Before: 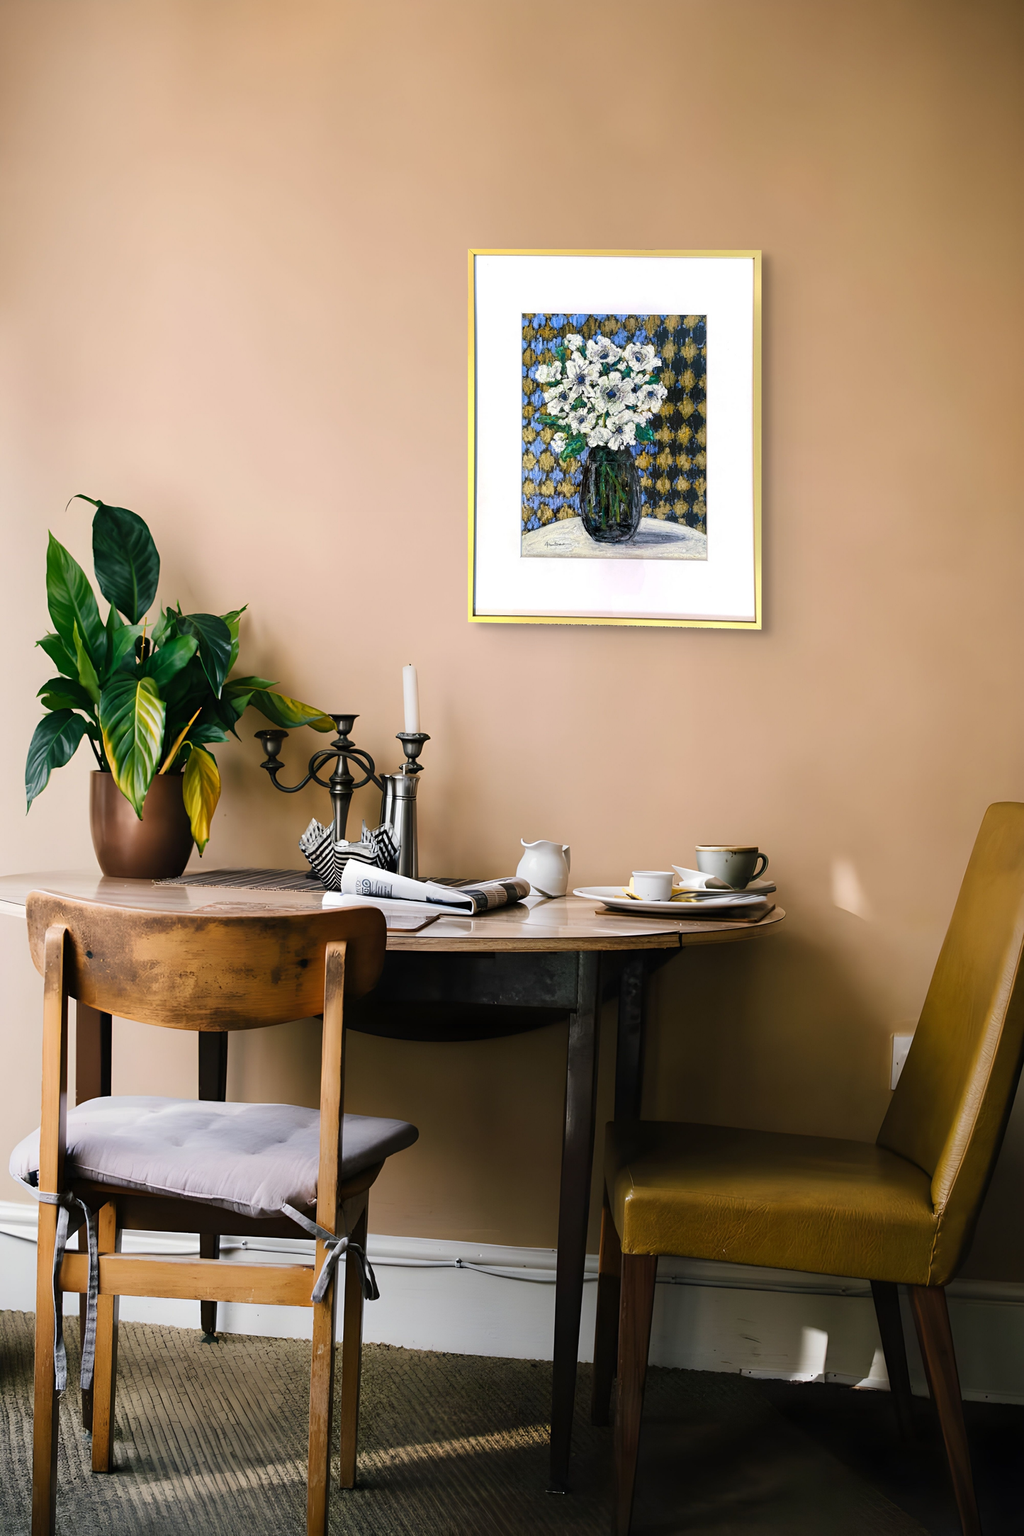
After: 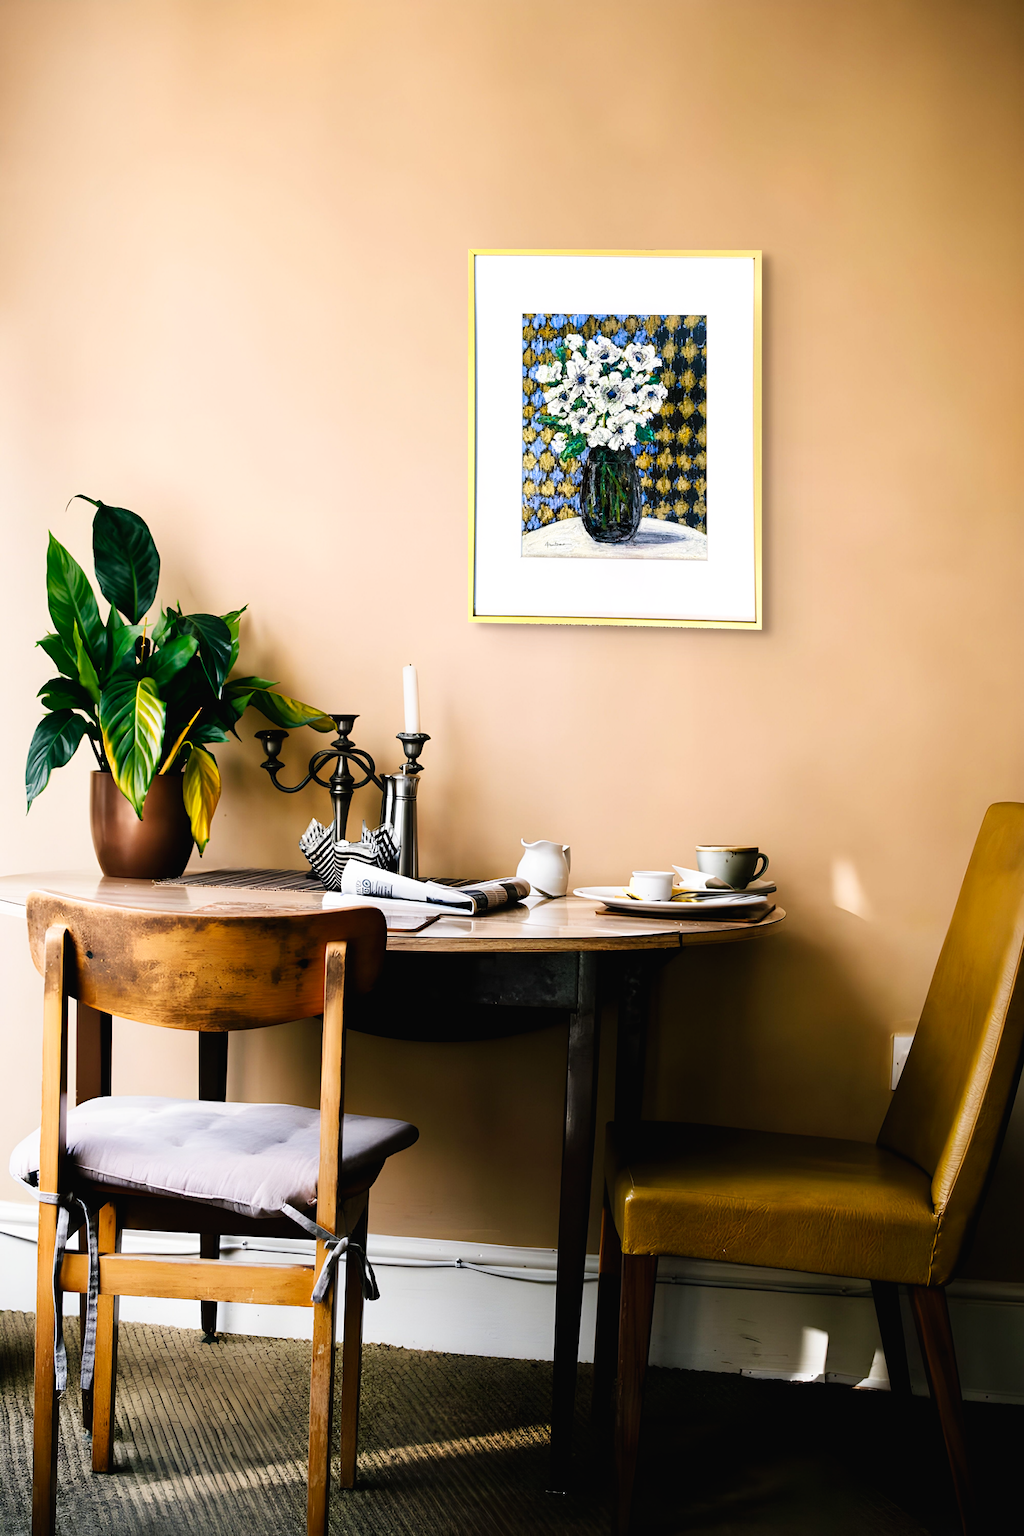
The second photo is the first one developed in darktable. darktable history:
exposure: compensate highlight preservation false
tone curve: curves: ch0 [(0, 0) (0.003, 0.016) (0.011, 0.016) (0.025, 0.016) (0.044, 0.017) (0.069, 0.026) (0.1, 0.044) (0.136, 0.074) (0.177, 0.121) (0.224, 0.183) (0.277, 0.248) (0.335, 0.326) (0.399, 0.413) (0.468, 0.511) (0.543, 0.612) (0.623, 0.717) (0.709, 0.818) (0.801, 0.911) (0.898, 0.979) (1, 1)], preserve colors none
